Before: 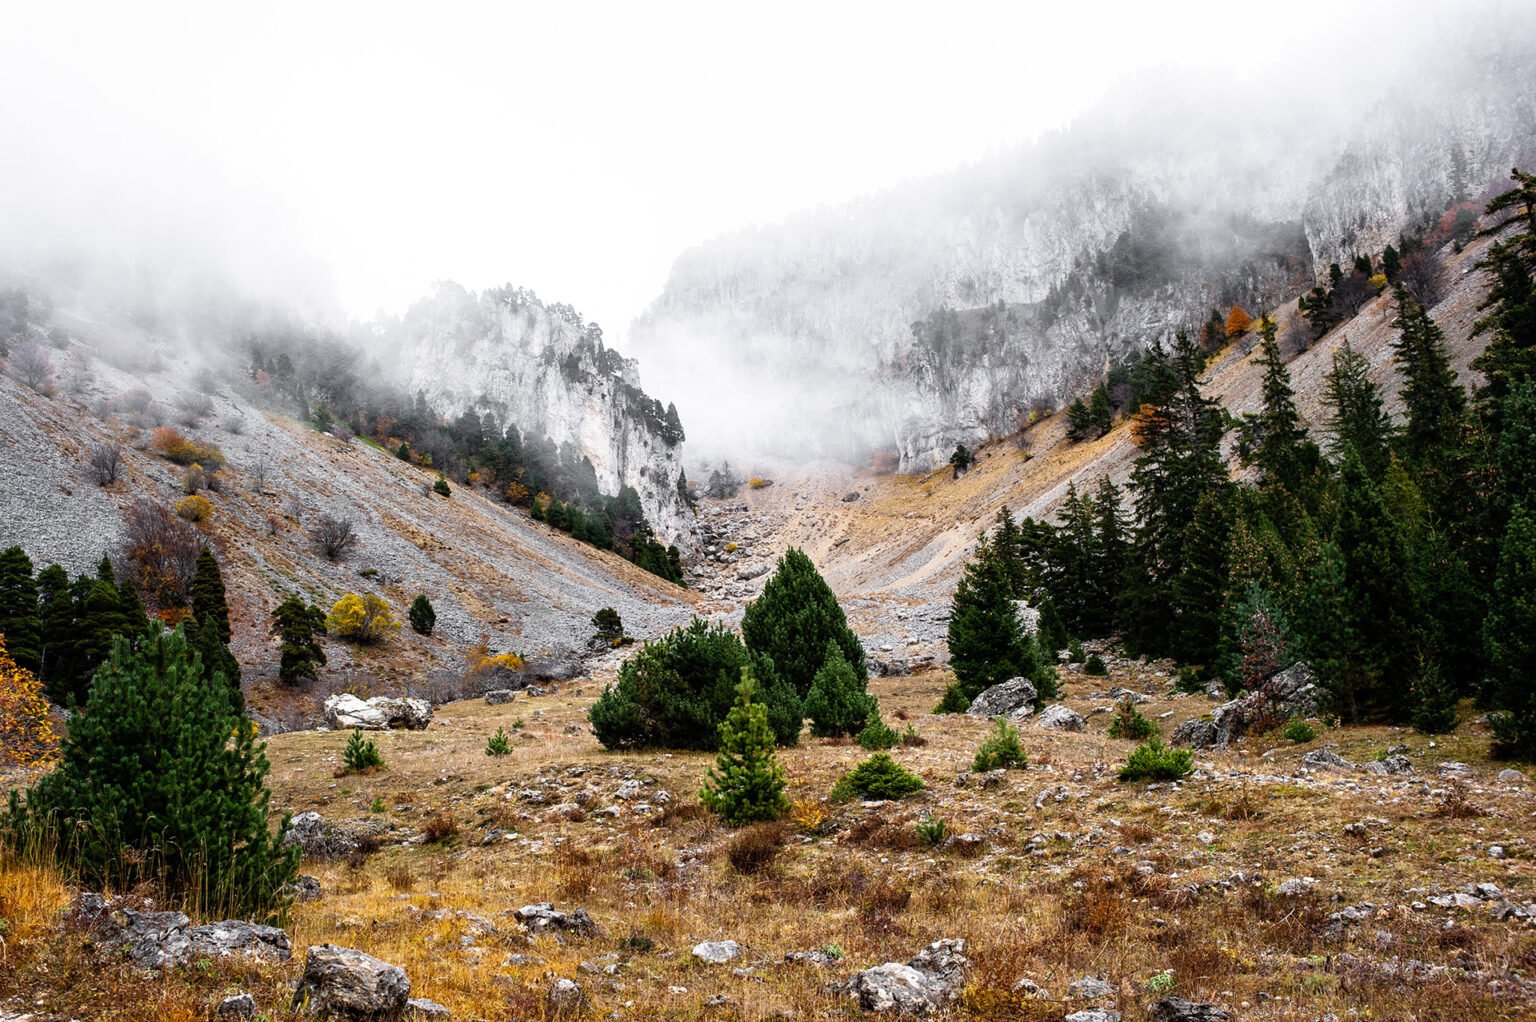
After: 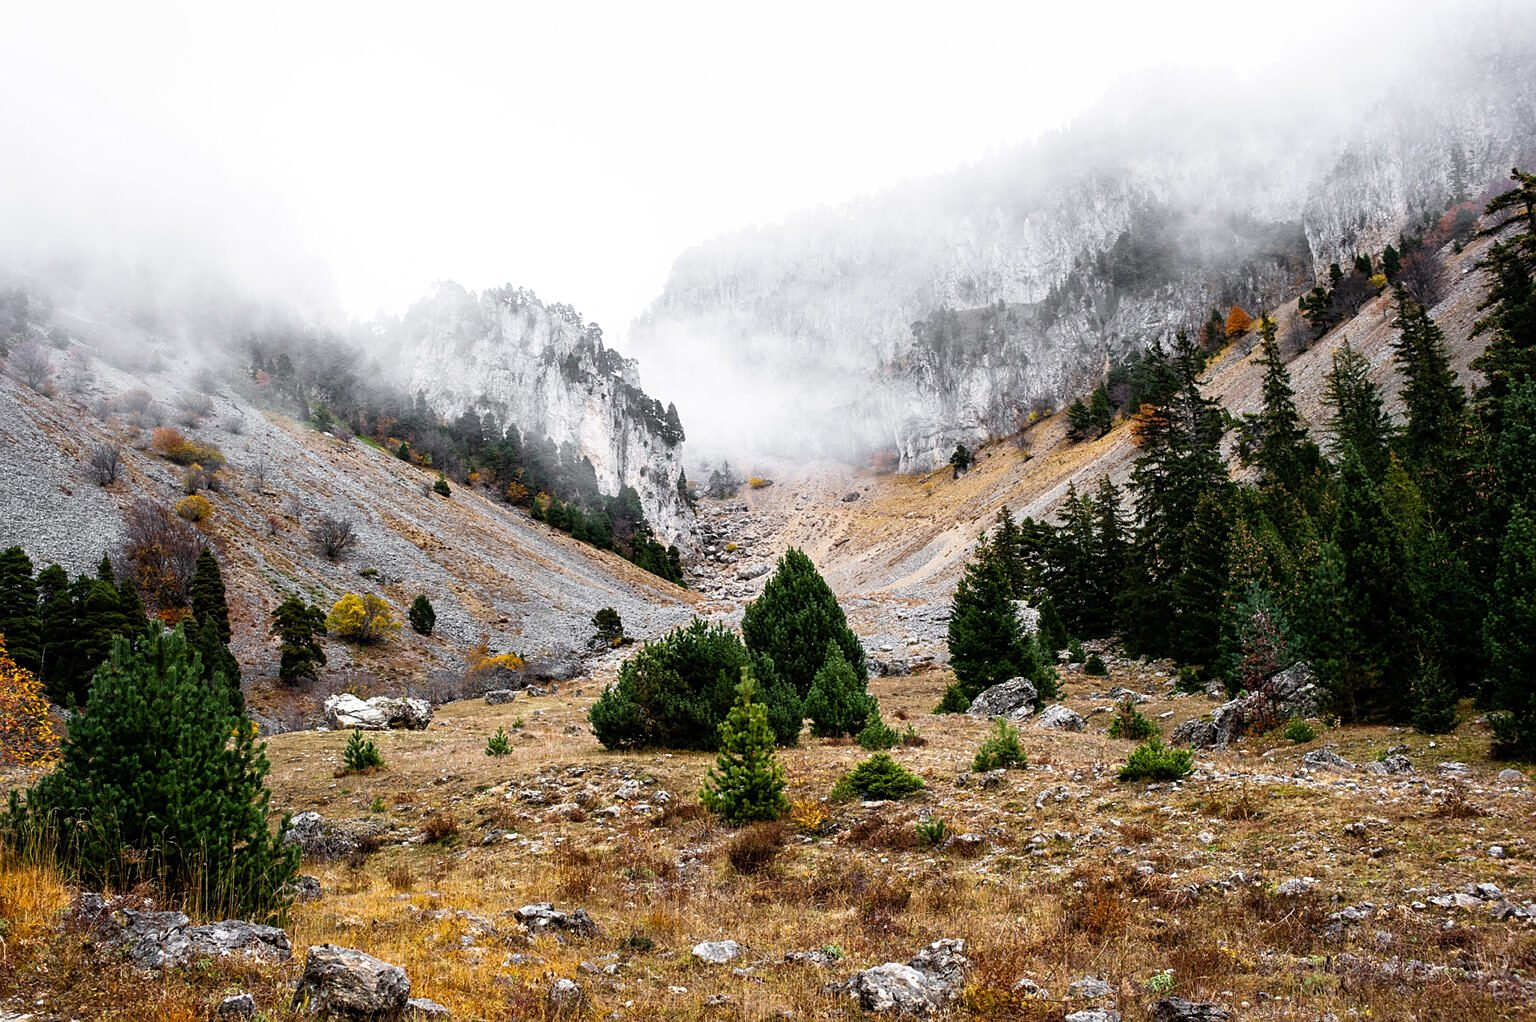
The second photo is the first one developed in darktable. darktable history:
sharpen: radius 1.317, amount 0.295, threshold 0.234
